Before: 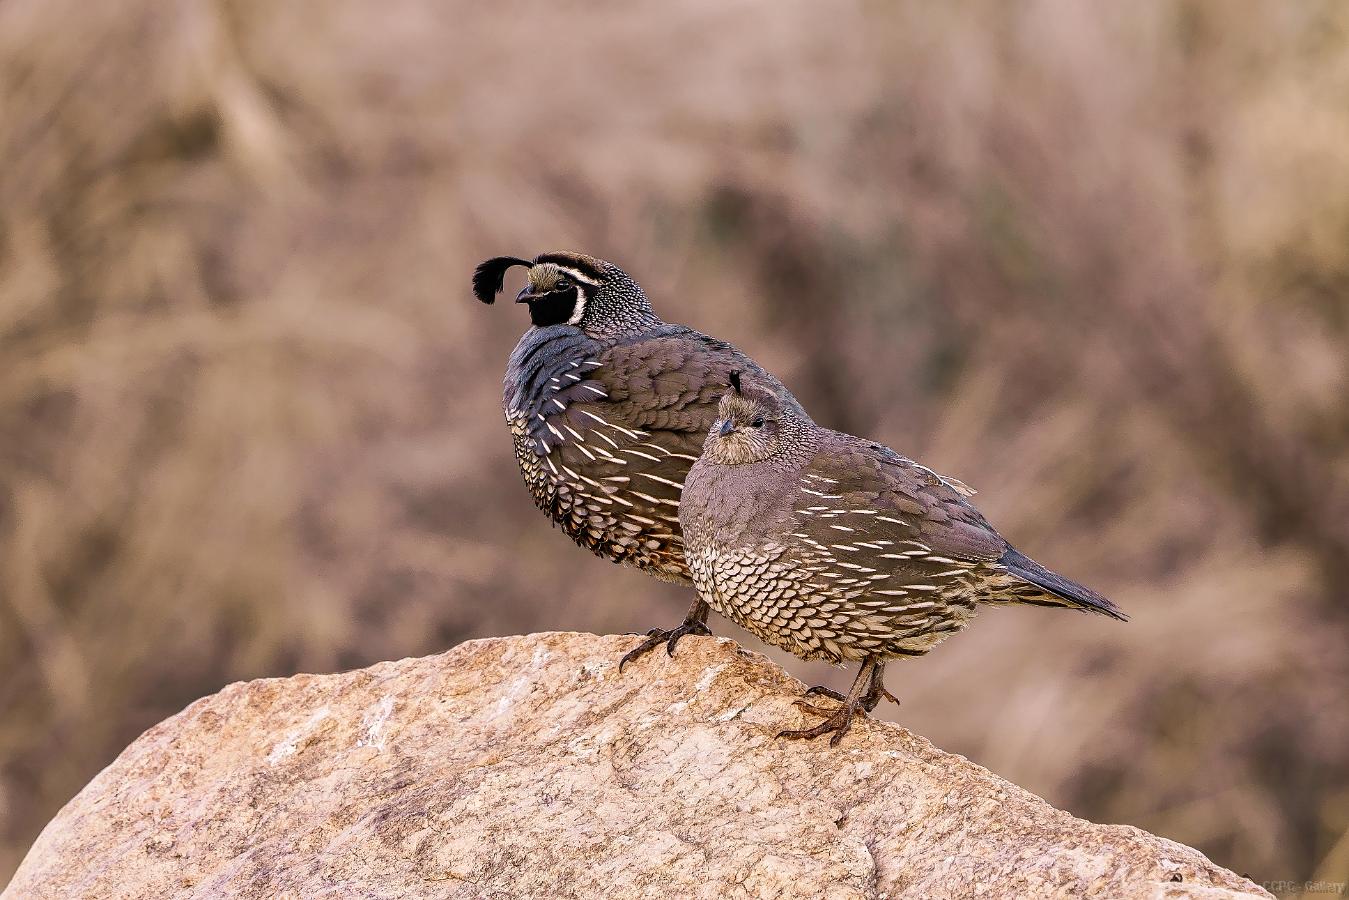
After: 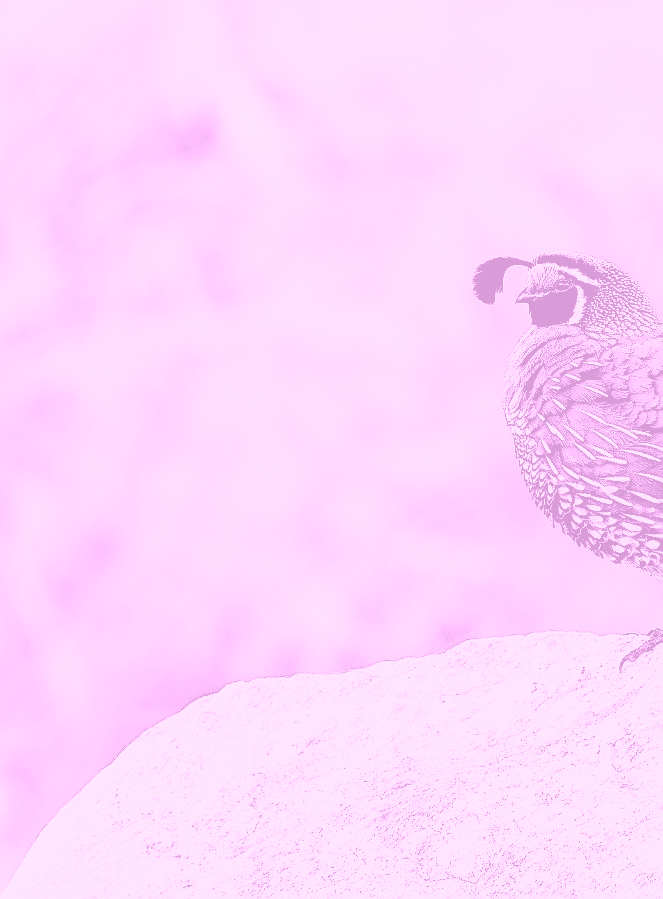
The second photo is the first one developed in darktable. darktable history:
white balance: red 0.954, blue 1.079
contrast brightness saturation: brightness 1
colorize: hue 331.2°, saturation 75%, source mix 30.28%, lightness 70.52%, version 1
filmic rgb: black relative exposure -3.75 EV, white relative exposure 2.4 EV, dynamic range scaling -50%, hardness 3.42, latitude 30%, contrast 1.8
crop and rotate: left 0%, top 0%, right 50.845%
sharpen: on, module defaults
color correction: highlights a* 3.84, highlights b* 5.07
